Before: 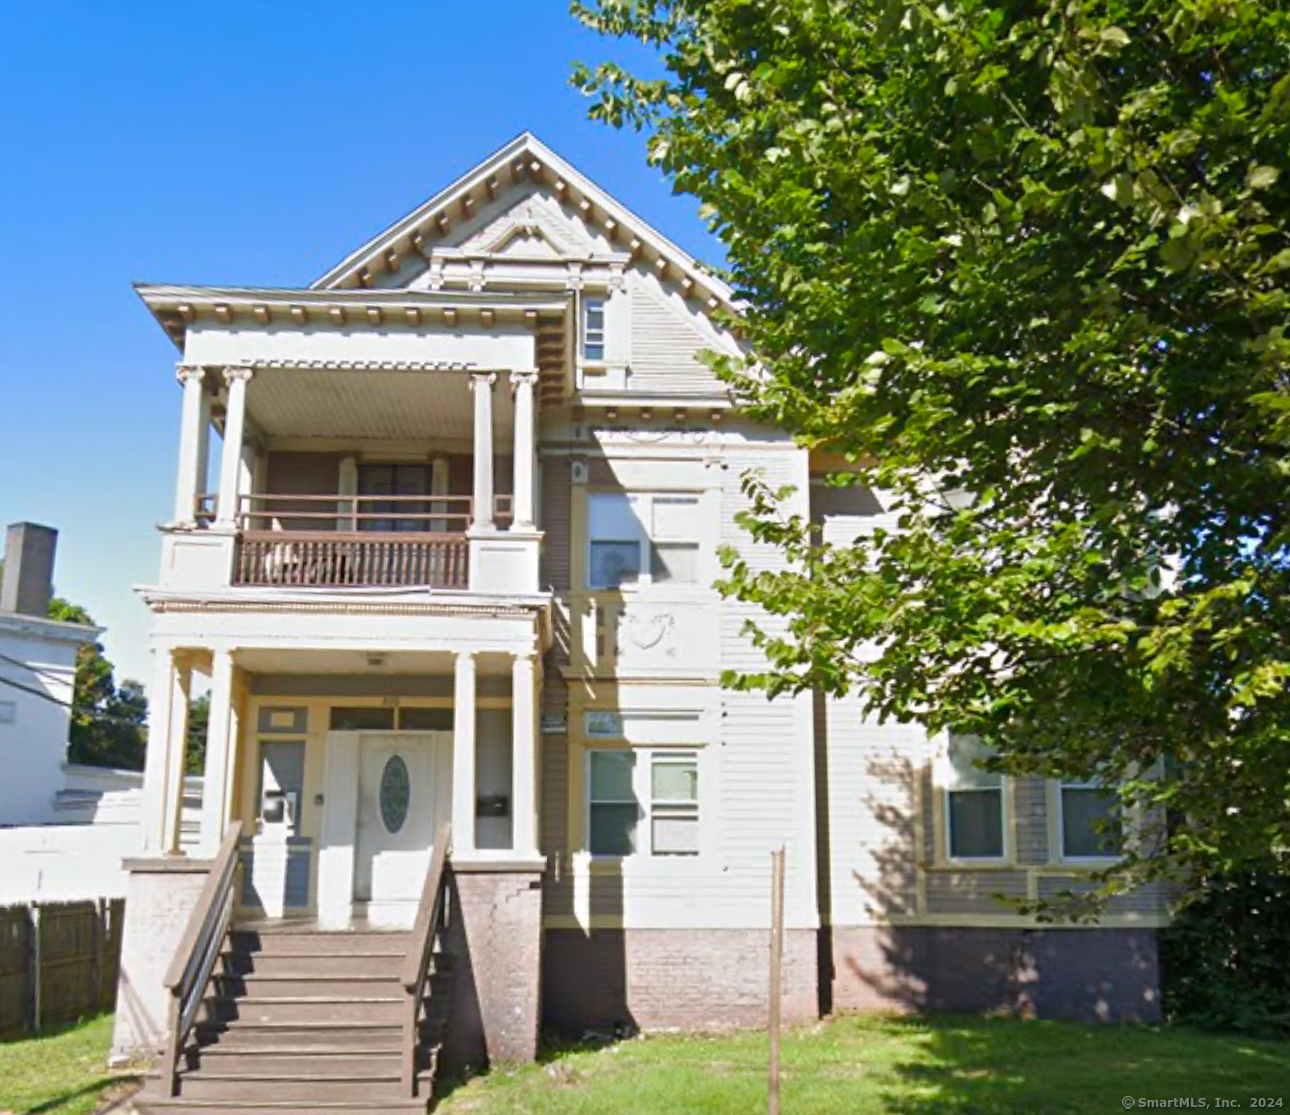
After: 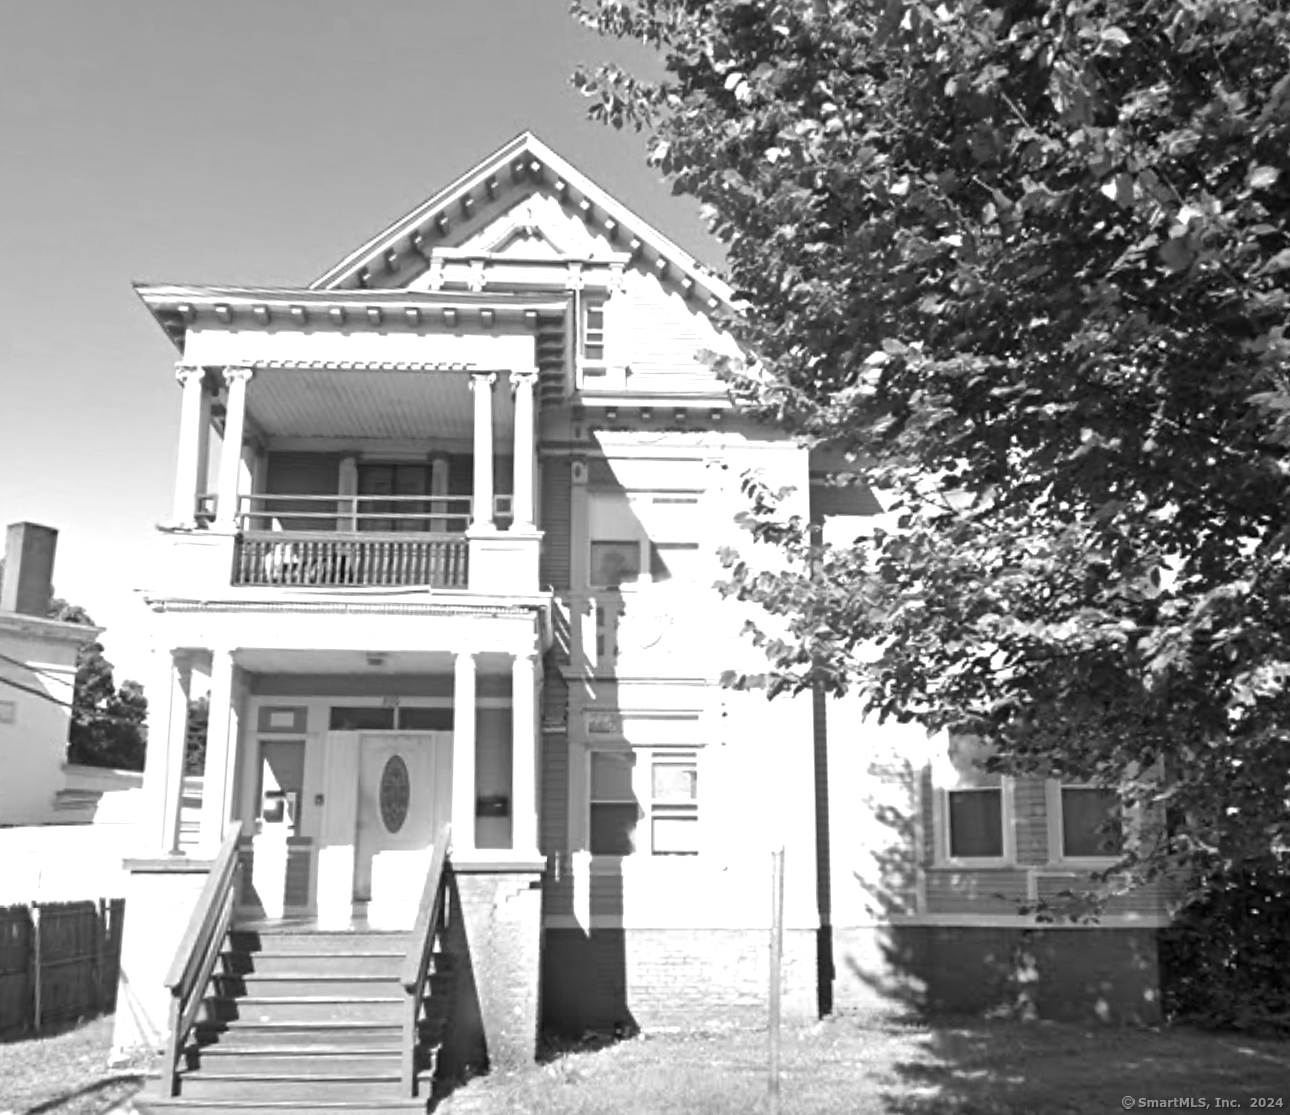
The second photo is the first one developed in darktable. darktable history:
color balance rgb: linear chroma grading › shadows -2.2%, linear chroma grading › highlights -15%, linear chroma grading › global chroma -10%, linear chroma grading › mid-tones -10%, perceptual saturation grading › global saturation 45%, perceptual saturation grading › highlights -50%, perceptual saturation grading › shadows 30%, perceptual brilliance grading › global brilliance 18%, global vibrance 45%
monochrome: on, module defaults
